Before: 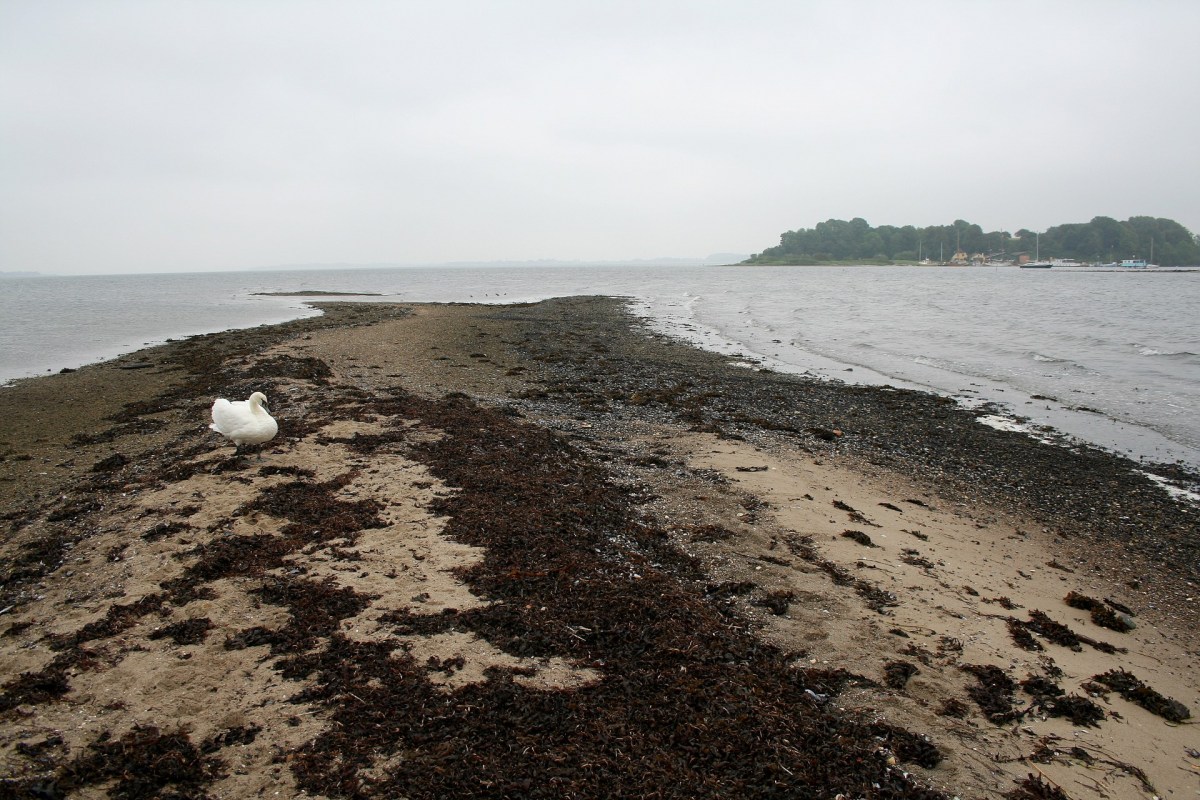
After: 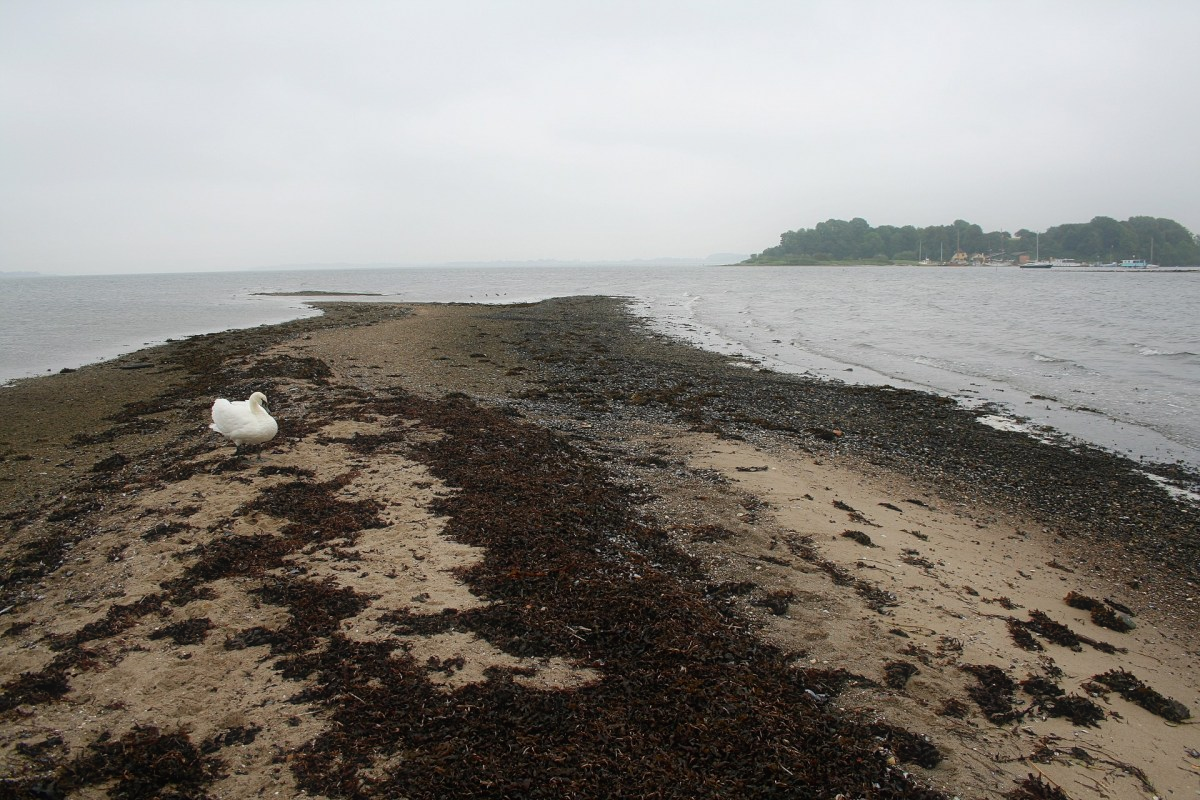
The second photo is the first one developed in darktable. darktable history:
contrast equalizer: y [[0.5, 0.486, 0.447, 0.446, 0.489, 0.5], [0.5 ×6], [0.5 ×6], [0 ×6], [0 ×6]]
exposure: exposure -0.04 EV, compensate highlight preservation false
